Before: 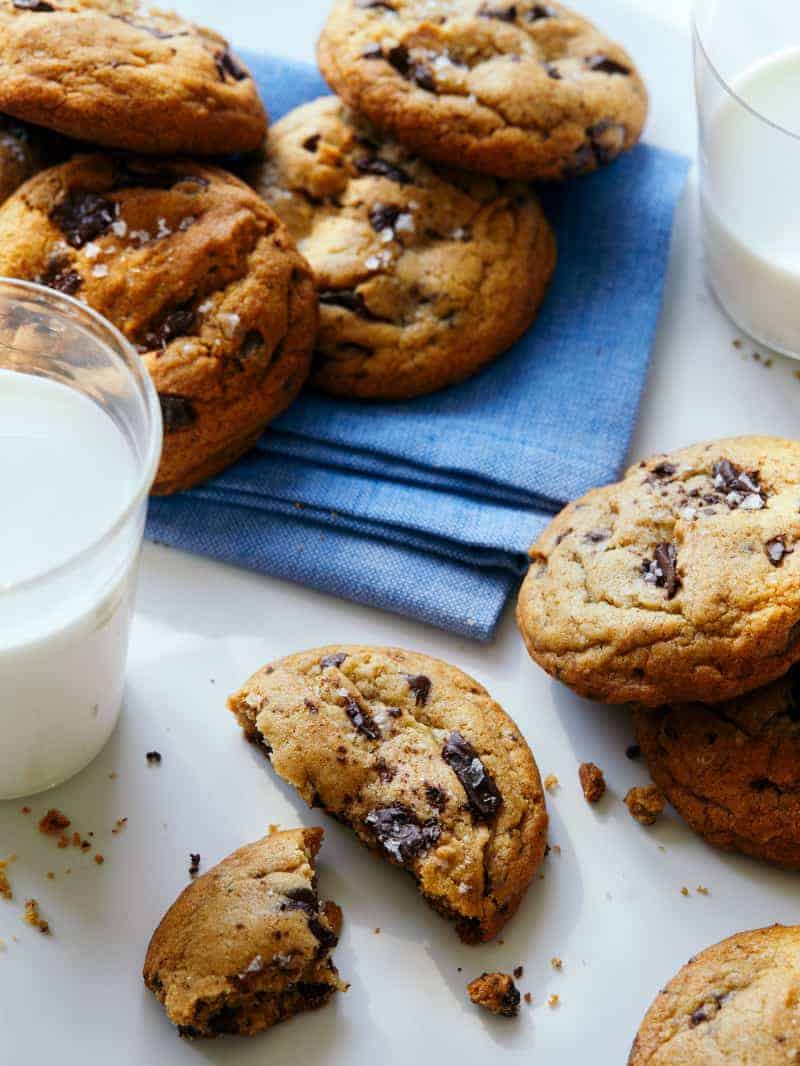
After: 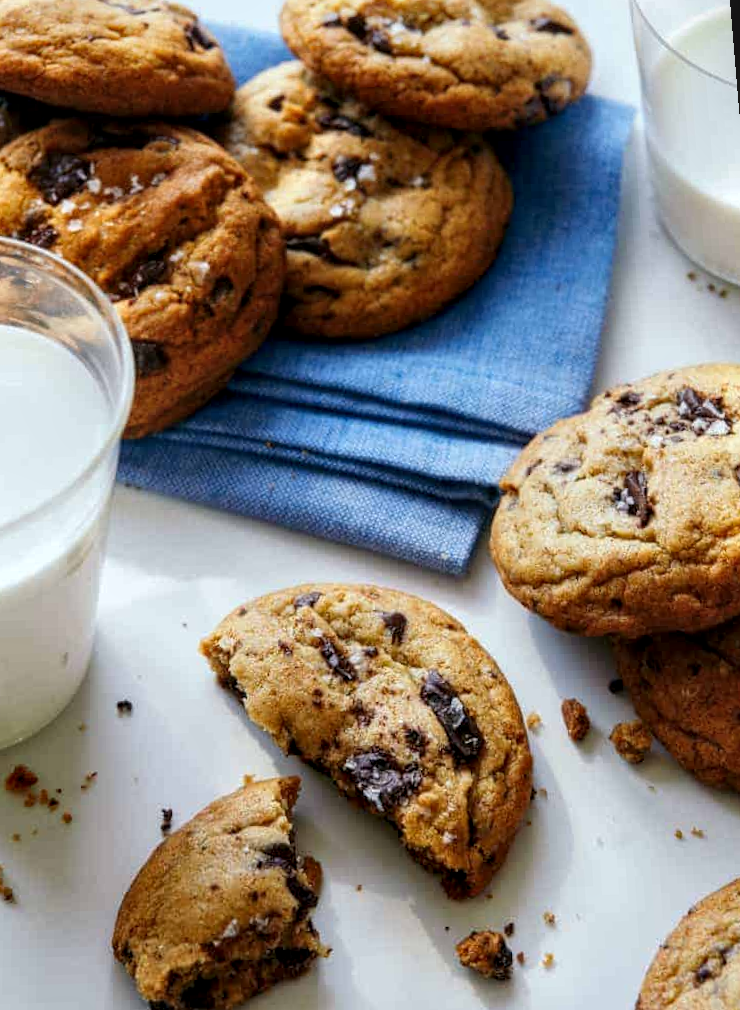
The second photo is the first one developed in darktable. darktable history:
rotate and perspective: rotation -1.68°, lens shift (vertical) -0.146, crop left 0.049, crop right 0.912, crop top 0.032, crop bottom 0.96
local contrast: detail 130%
